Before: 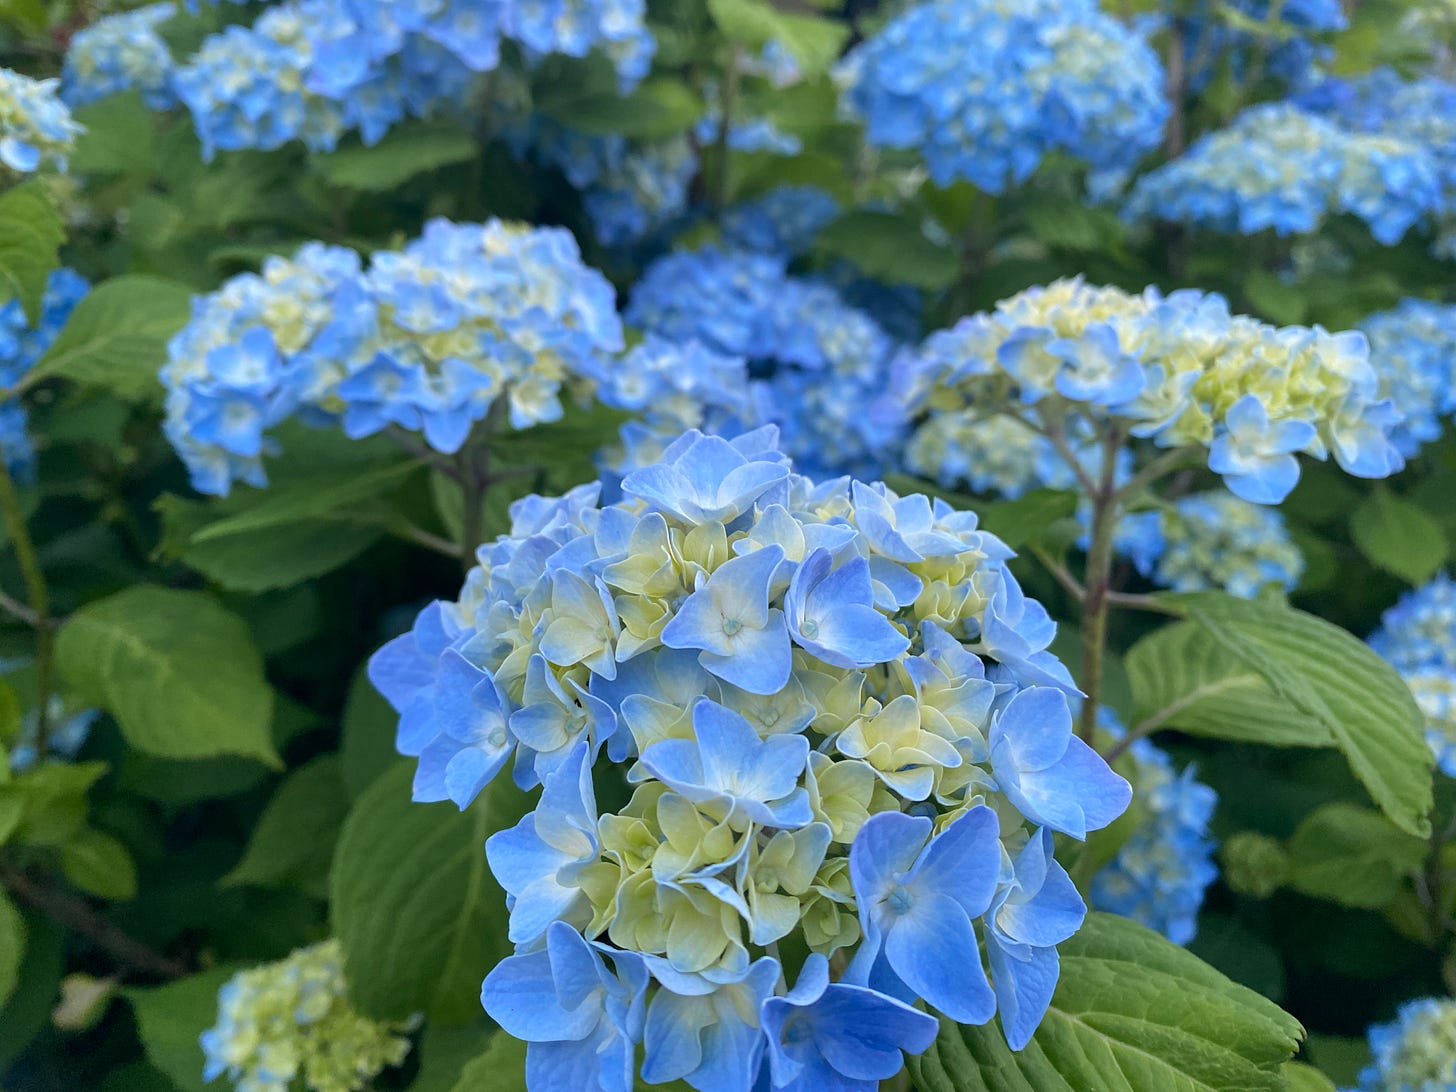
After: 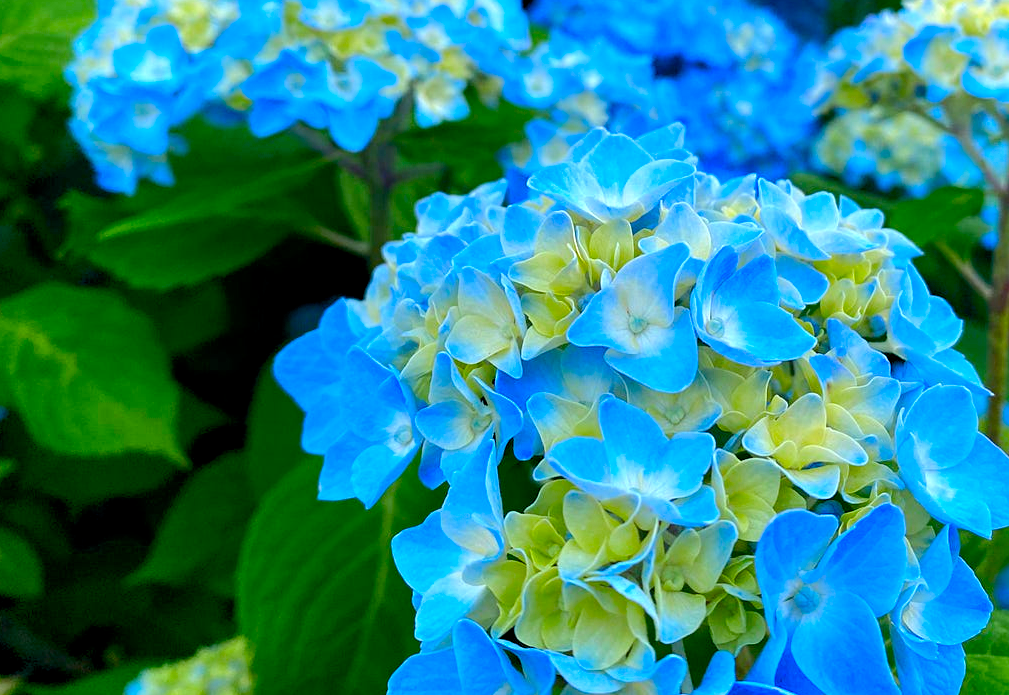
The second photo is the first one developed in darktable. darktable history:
crop: left 6.488%, top 27.668%, right 24.183%, bottom 8.656%
color correction: highlights a* -6.69, highlights b* 0.49
color balance rgb: global offset › luminance -0.51%, perceptual saturation grading › global saturation 27.53%, perceptual saturation grading › highlights -25%, perceptual saturation grading › shadows 25%, perceptual brilliance grading › highlights 6.62%, perceptual brilliance grading › mid-tones 17.07%, perceptual brilliance grading › shadows -5.23%
contrast brightness saturation: saturation 0.5
